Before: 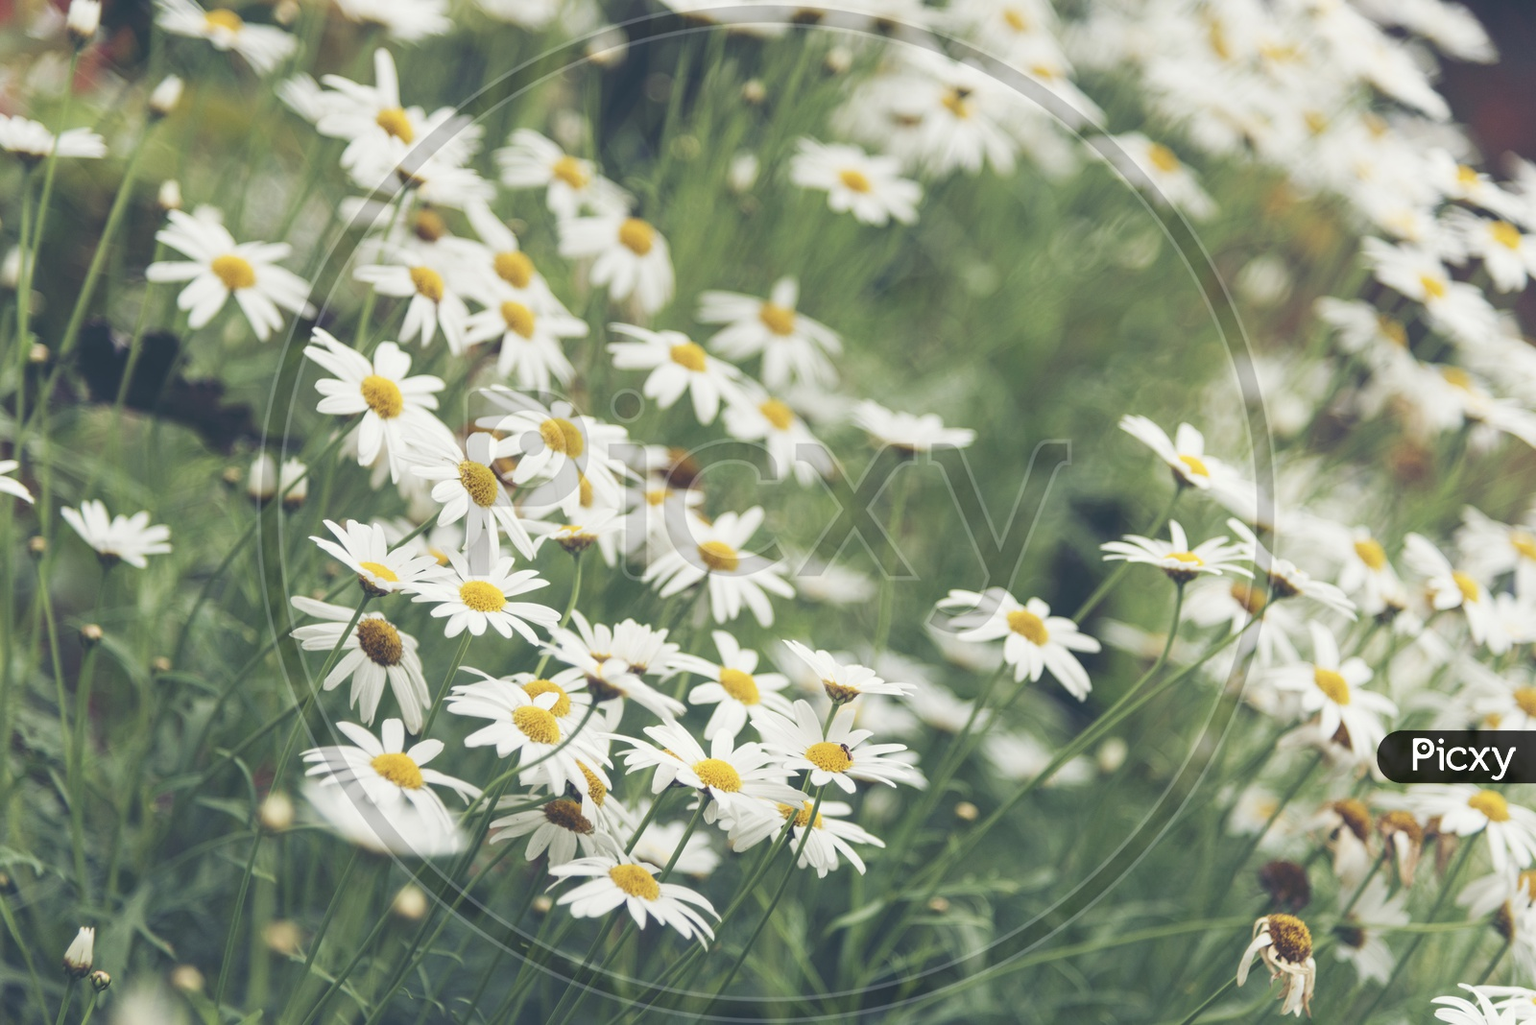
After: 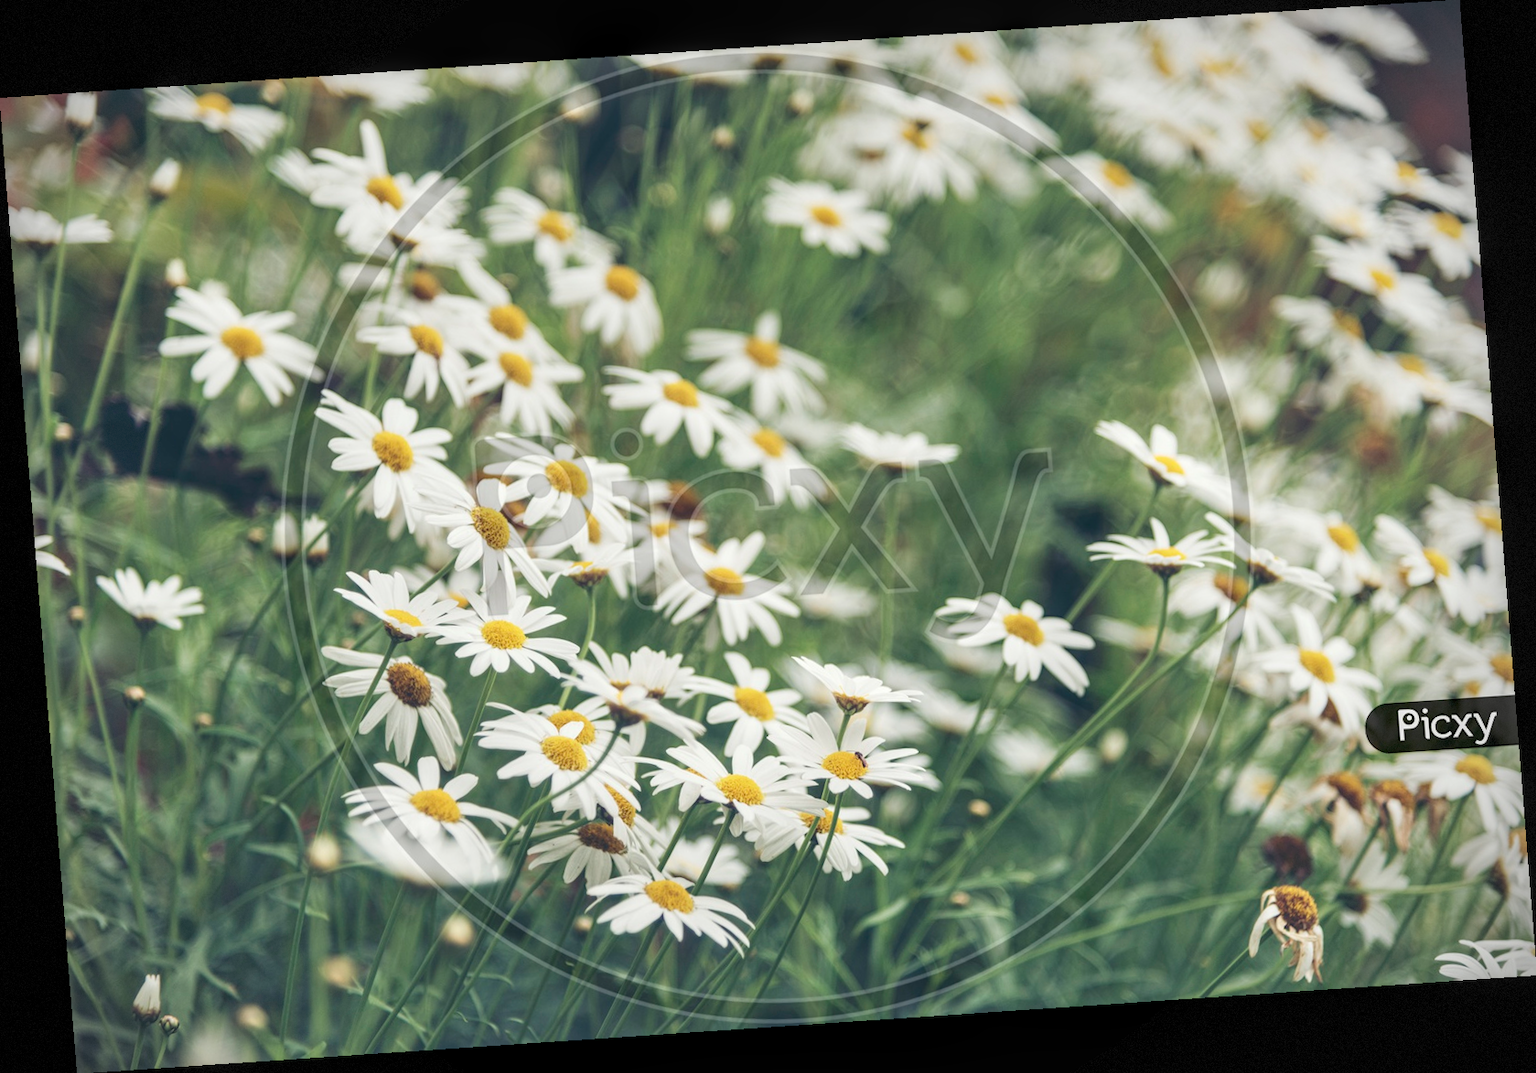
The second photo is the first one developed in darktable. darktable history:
rotate and perspective: rotation -4.2°, shear 0.006, automatic cropping off
vignetting: dithering 8-bit output, unbound false
local contrast: on, module defaults
